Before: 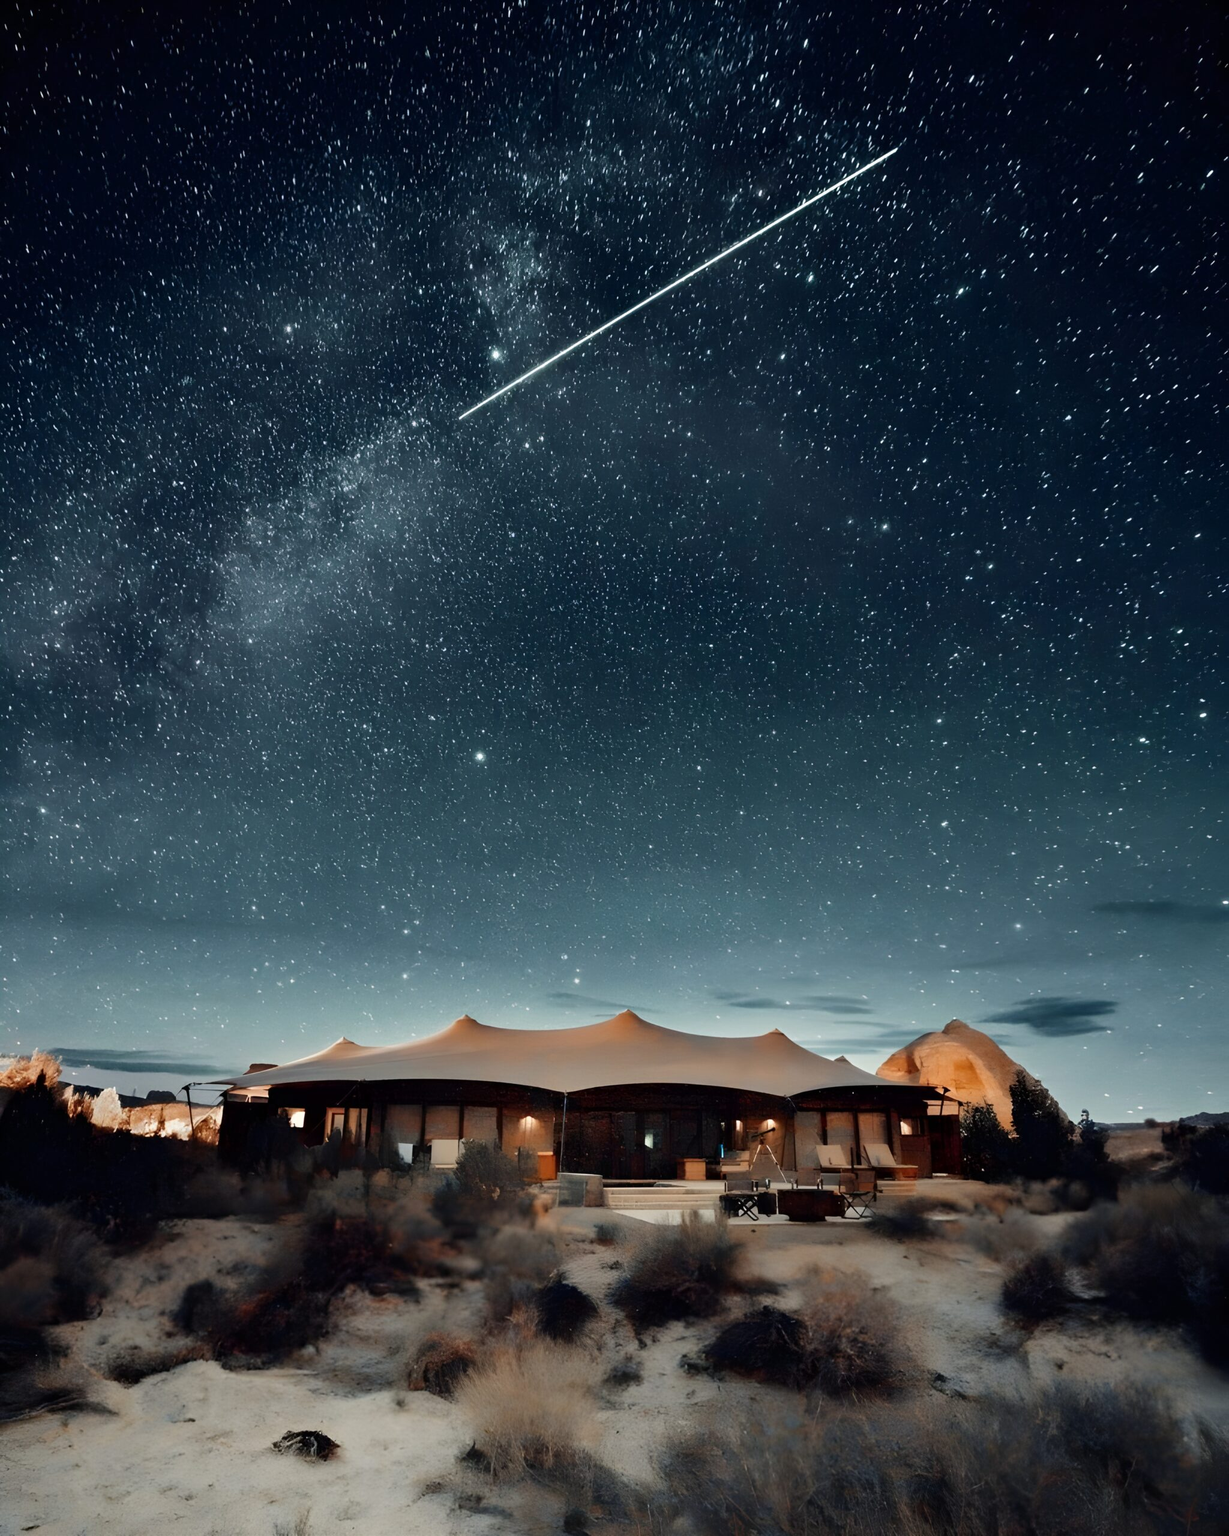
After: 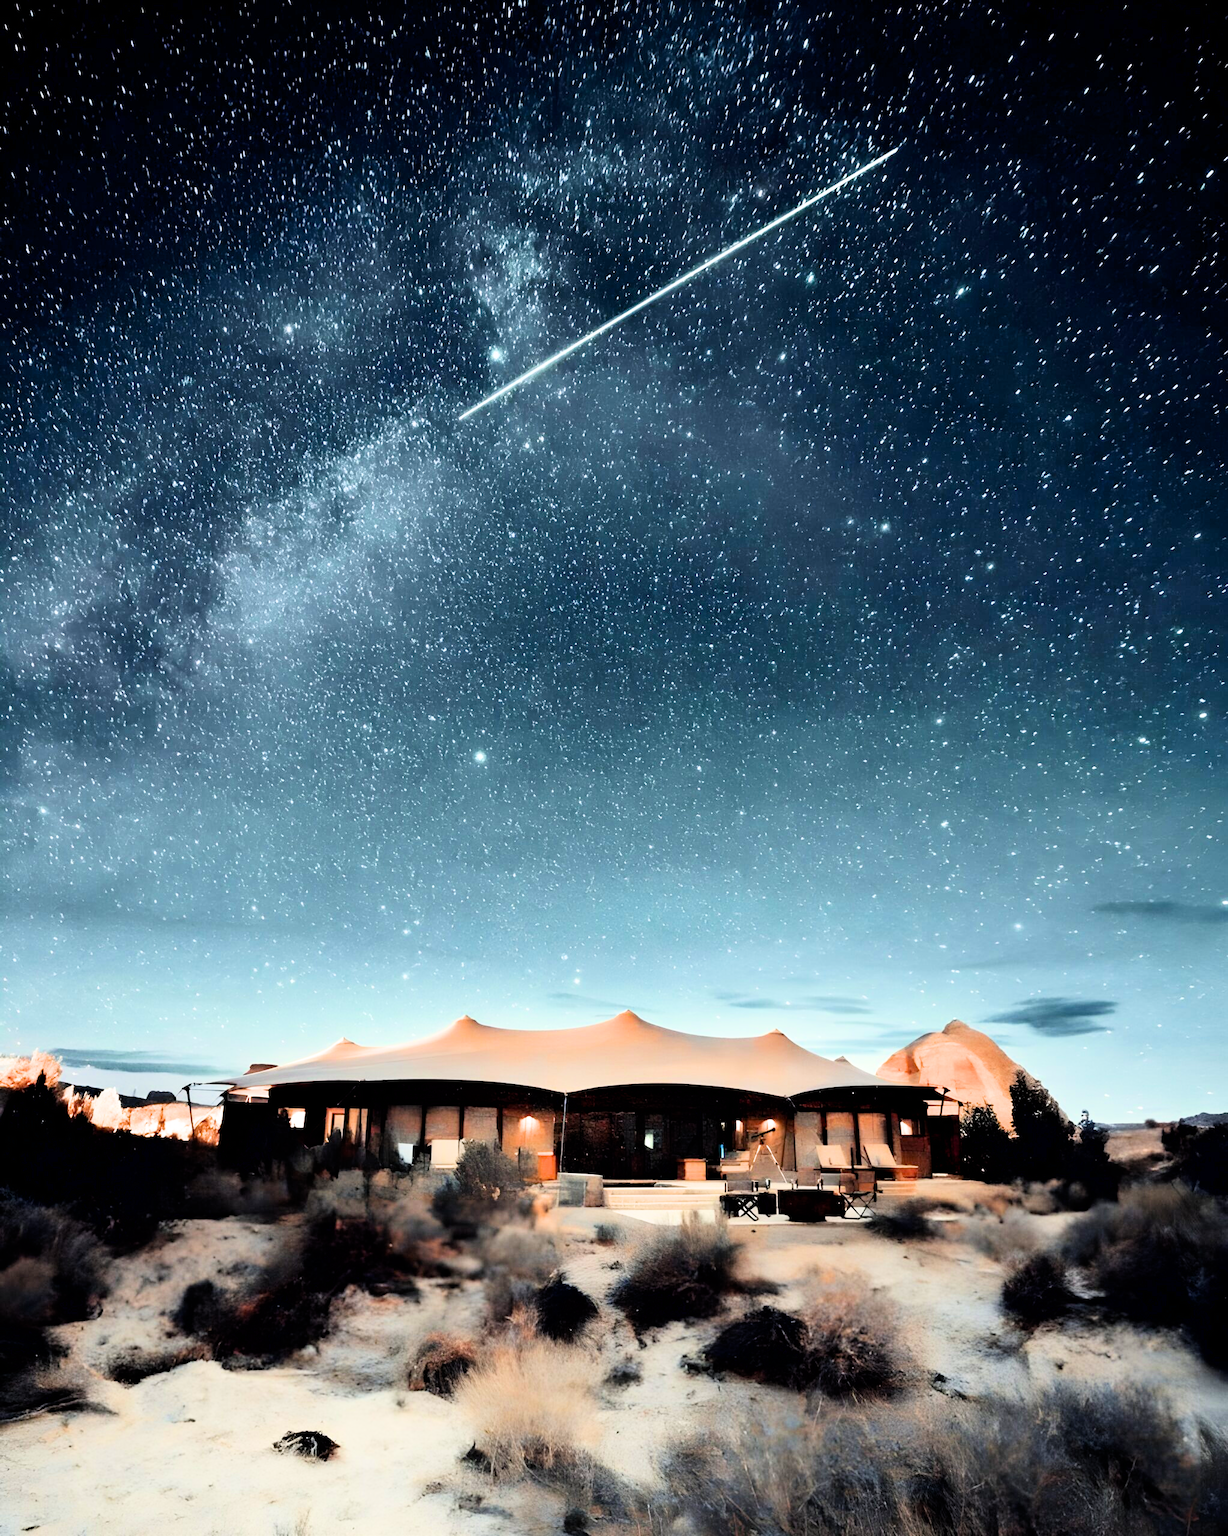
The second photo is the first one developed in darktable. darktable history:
filmic rgb: black relative exposure -7.49 EV, white relative exposure 4.99 EV, hardness 3.33, contrast 1.298, color science v6 (2022)
exposure: black level correction 0.001, exposure 1.837 EV, compensate highlight preservation false
